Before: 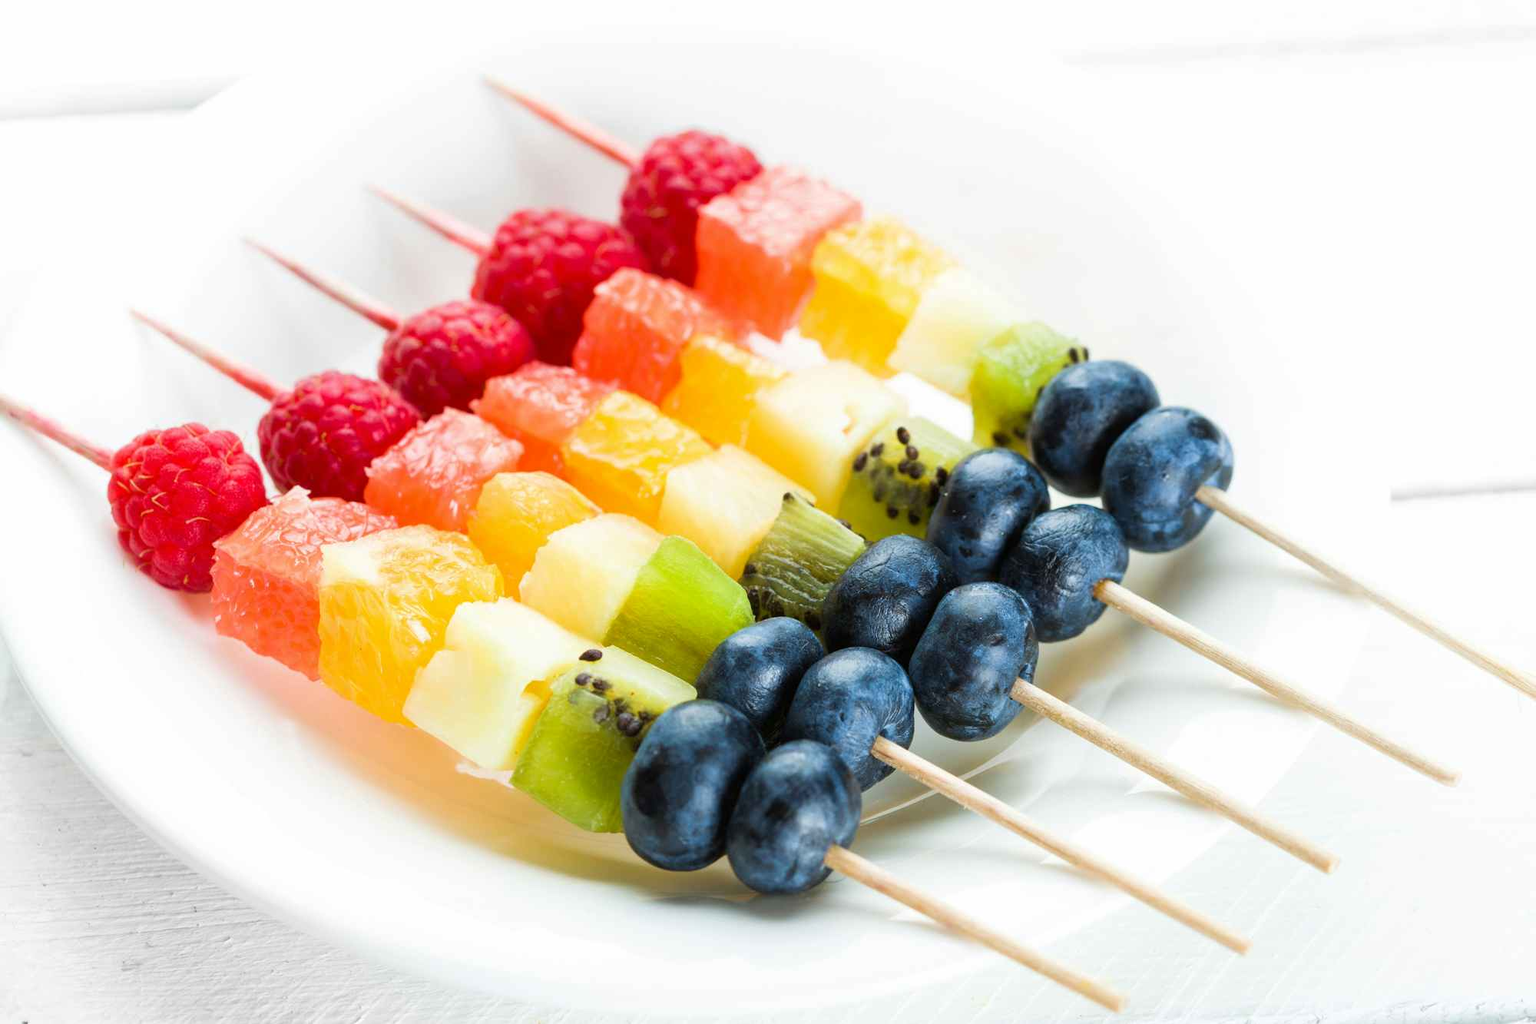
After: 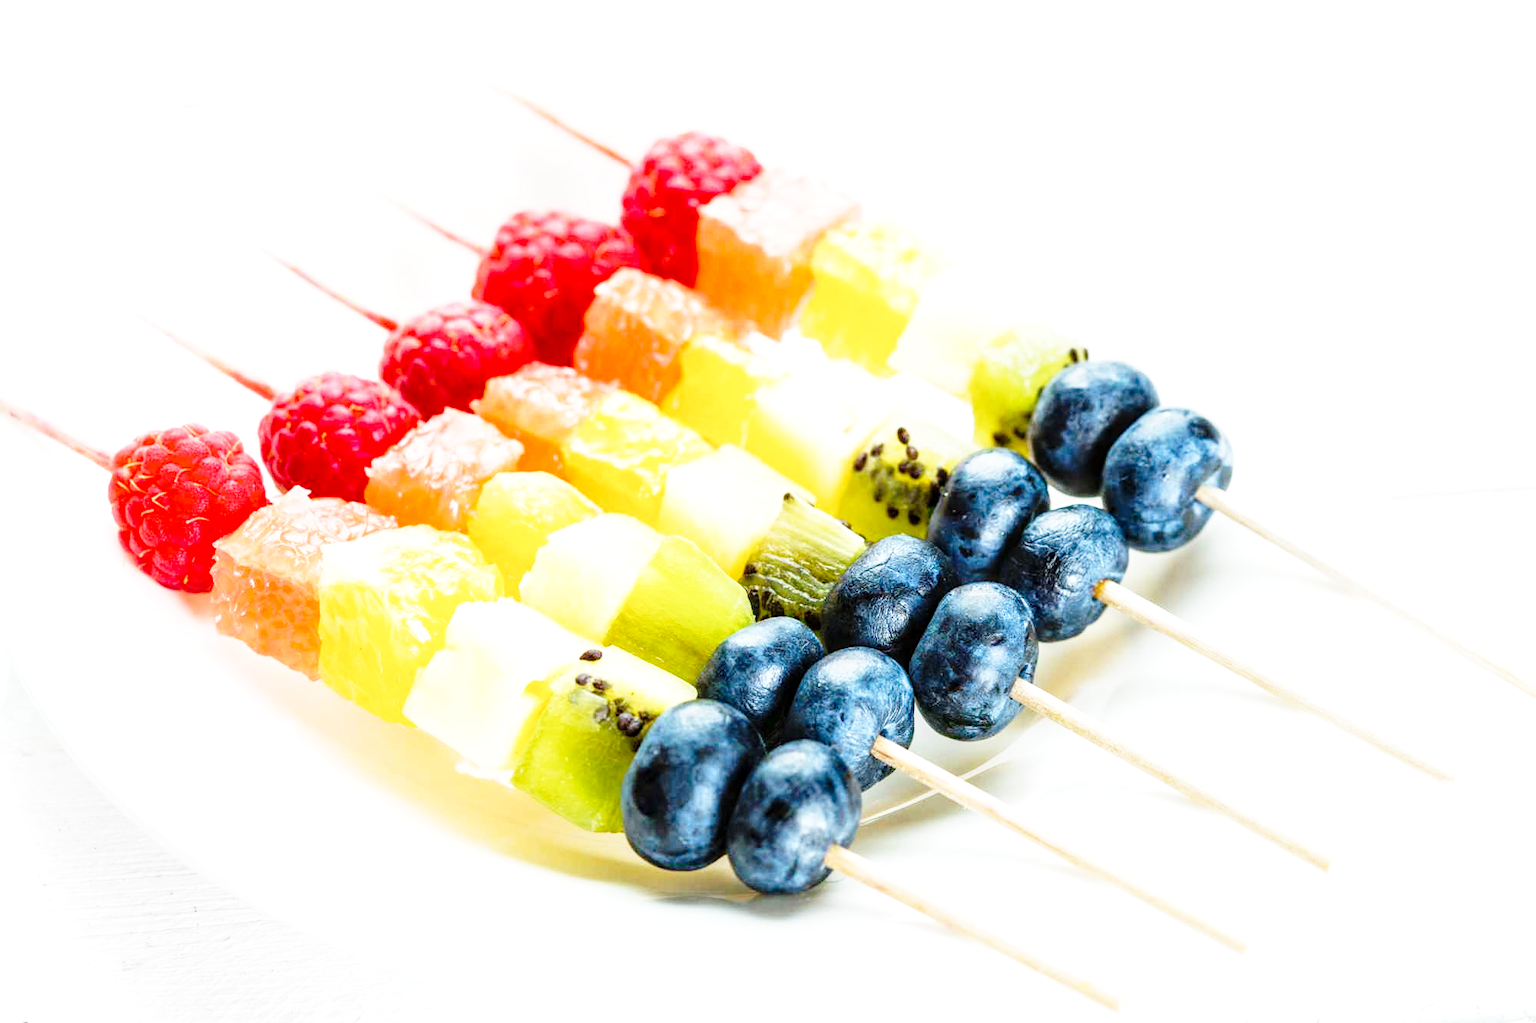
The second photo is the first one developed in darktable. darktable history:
local contrast: detail 130%
base curve: curves: ch0 [(0, 0) (0.028, 0.03) (0.105, 0.232) (0.387, 0.748) (0.754, 0.968) (1, 1)], fusion 1, exposure shift 0.576, preserve colors none
